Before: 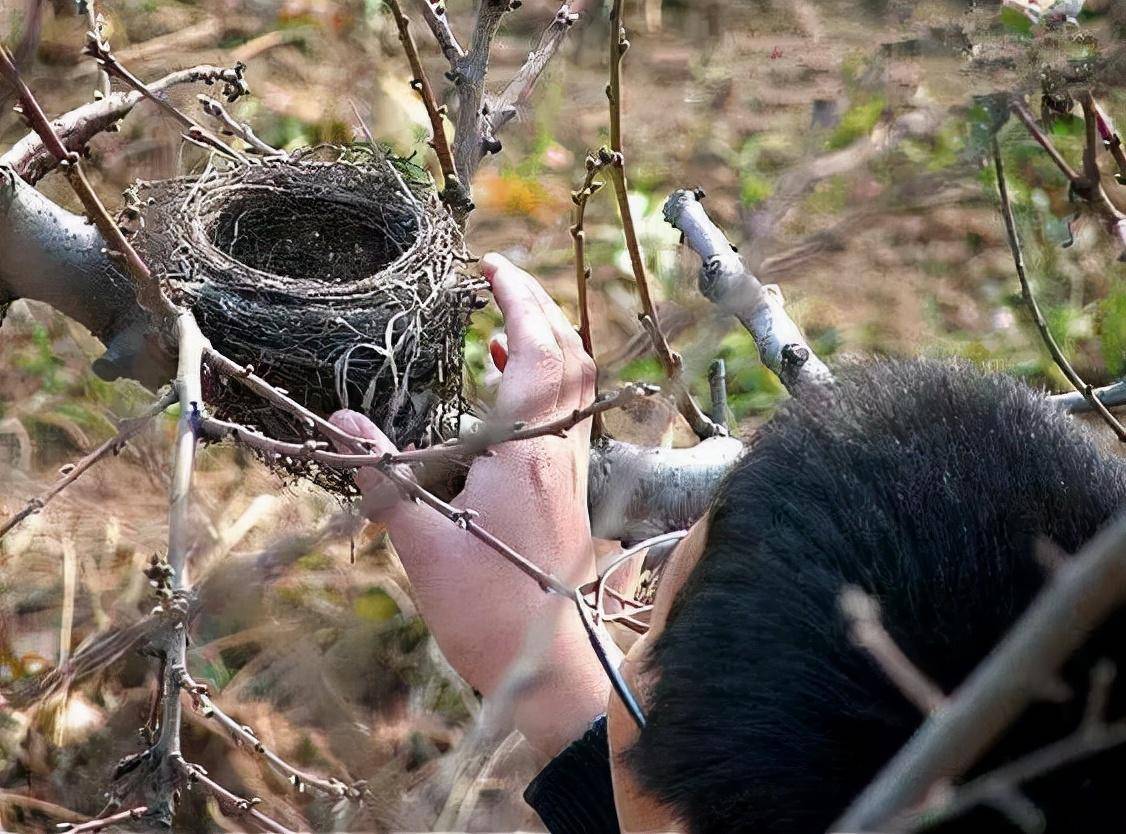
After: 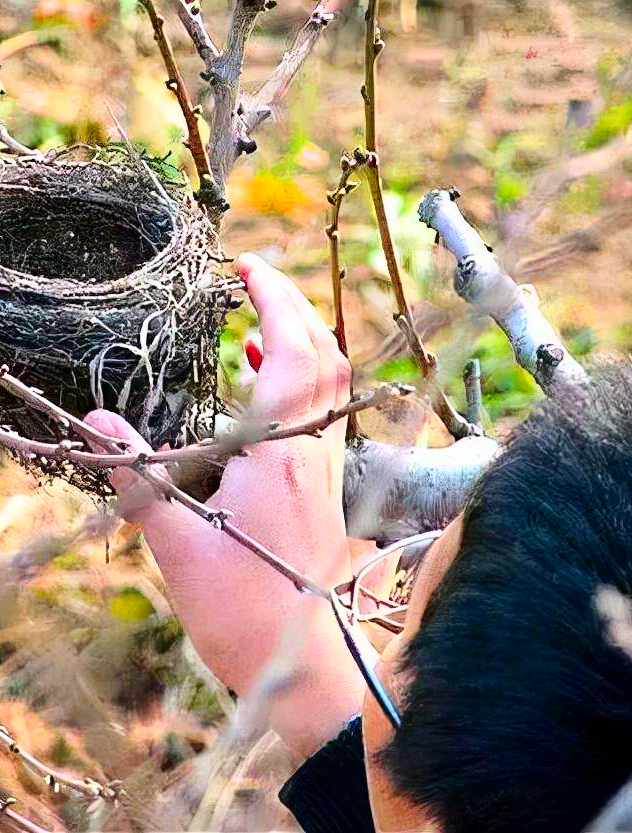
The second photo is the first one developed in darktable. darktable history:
tone curve: curves: ch0 [(0, 0) (0.26, 0.424) (0.417, 0.585) (1, 1)], color space Lab, independent channels, preserve colors none
contrast brightness saturation: contrast 0.262, brightness 0.019, saturation 0.851
crop: left 21.801%, right 22.051%, bottom 0.004%
